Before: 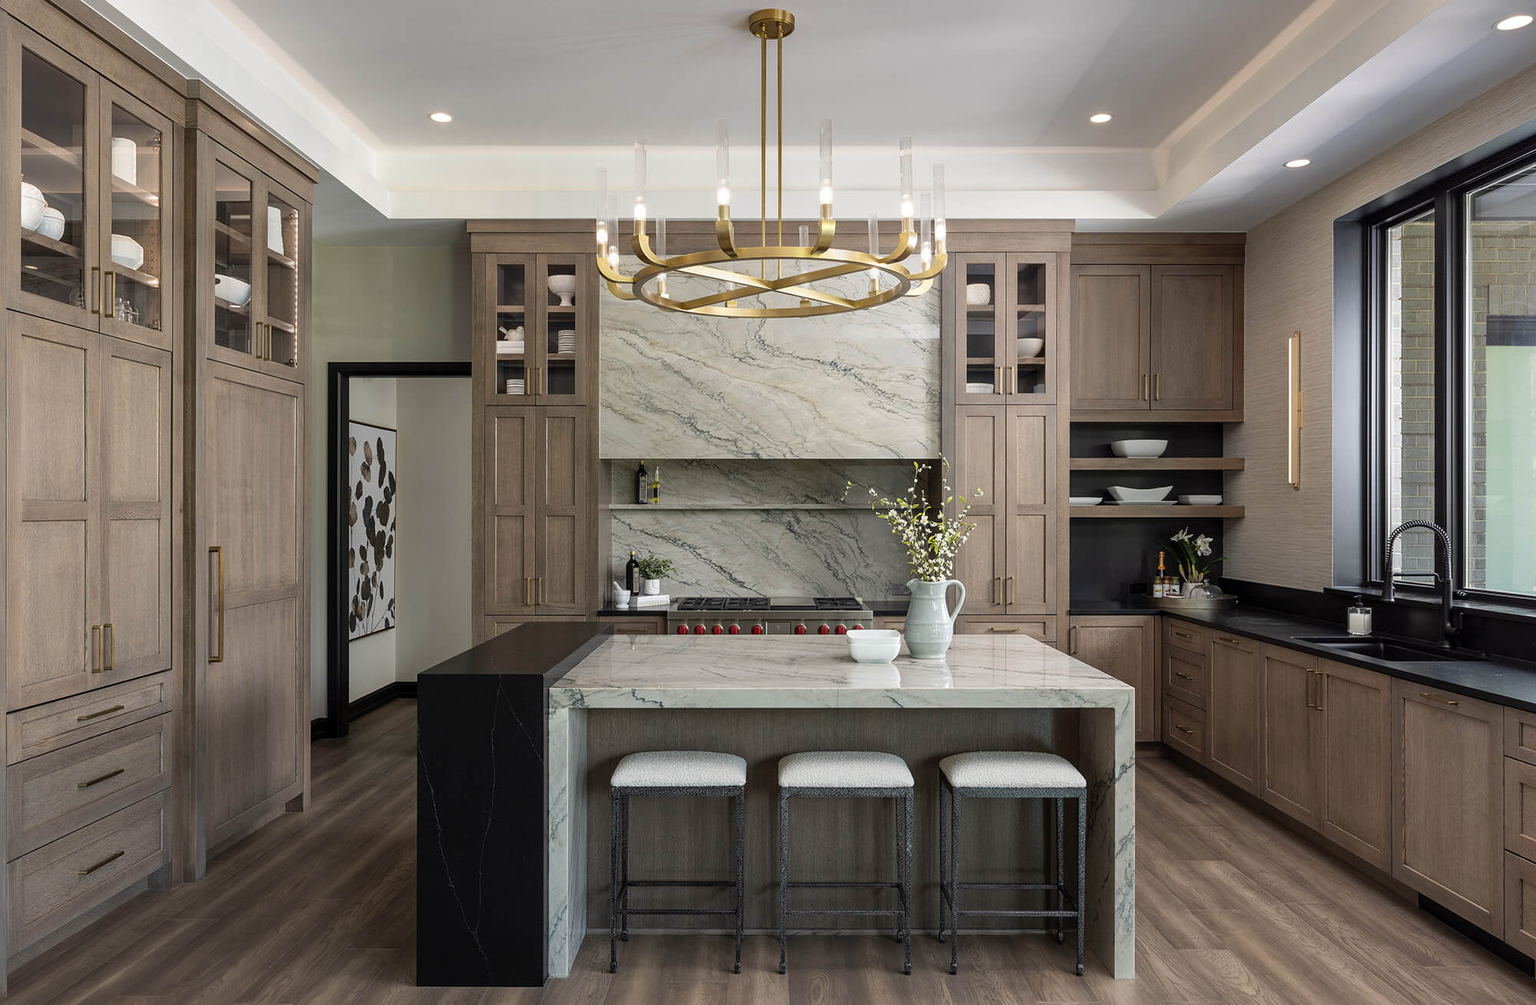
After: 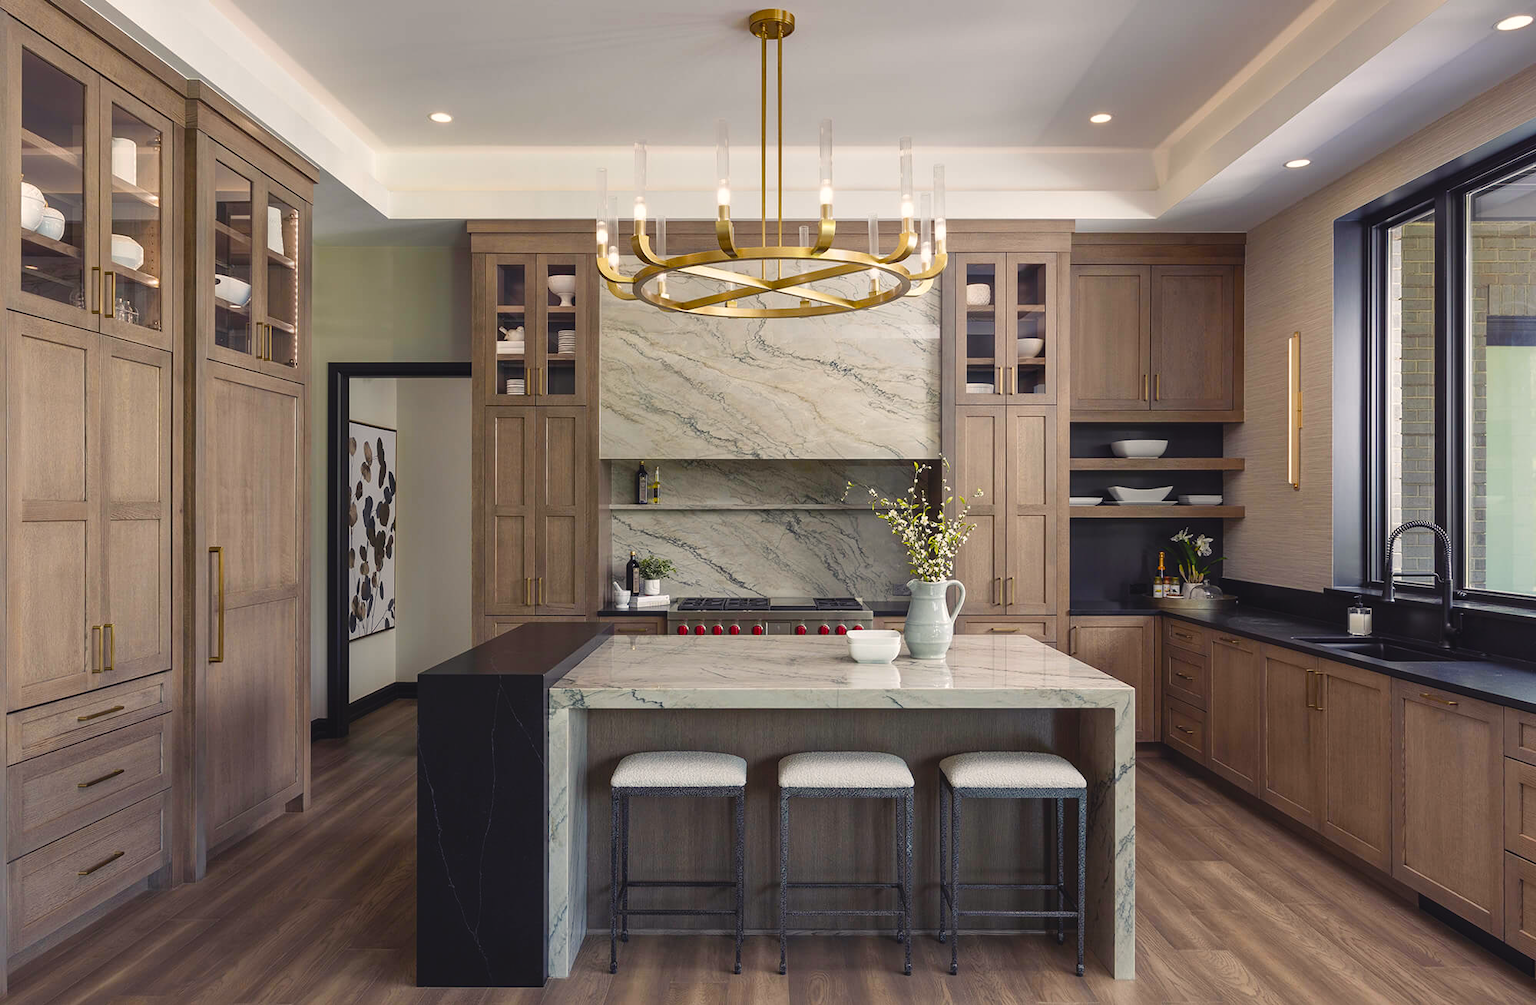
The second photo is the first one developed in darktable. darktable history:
color balance rgb: shadows lift › chroma 3%, shadows lift › hue 280.8°, power › hue 330°, highlights gain › chroma 3%, highlights gain › hue 75.6°, global offset › luminance 0.7%, perceptual saturation grading › global saturation 20%, perceptual saturation grading › highlights -25%, perceptual saturation grading › shadows 50%, global vibrance 20.33%
white balance: red 1.004, blue 1.024
